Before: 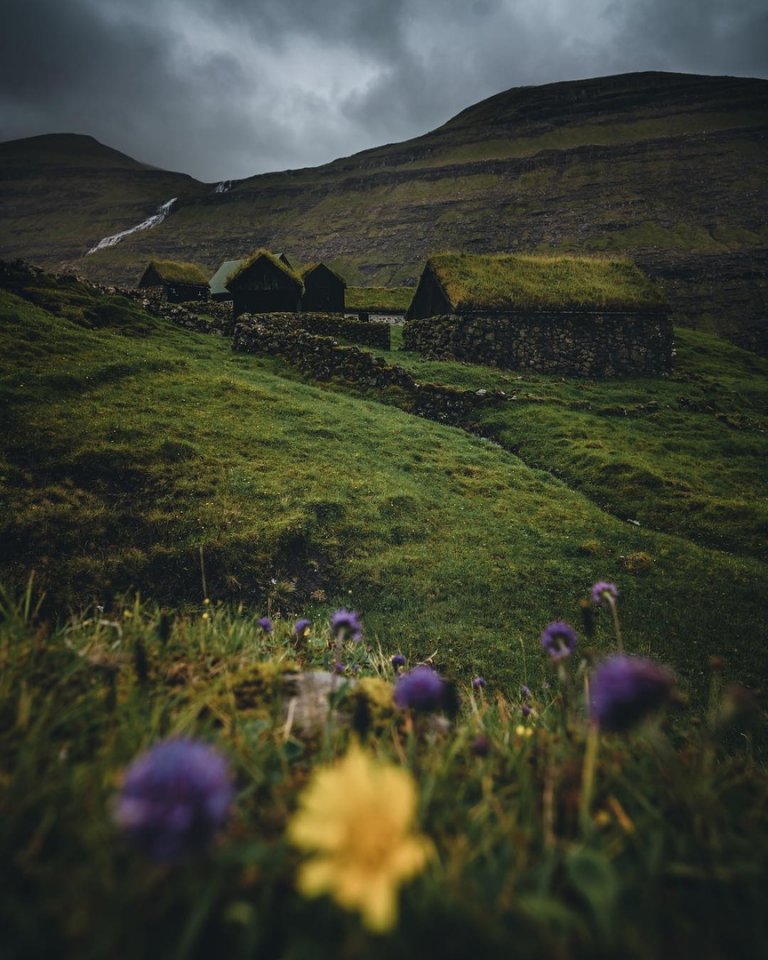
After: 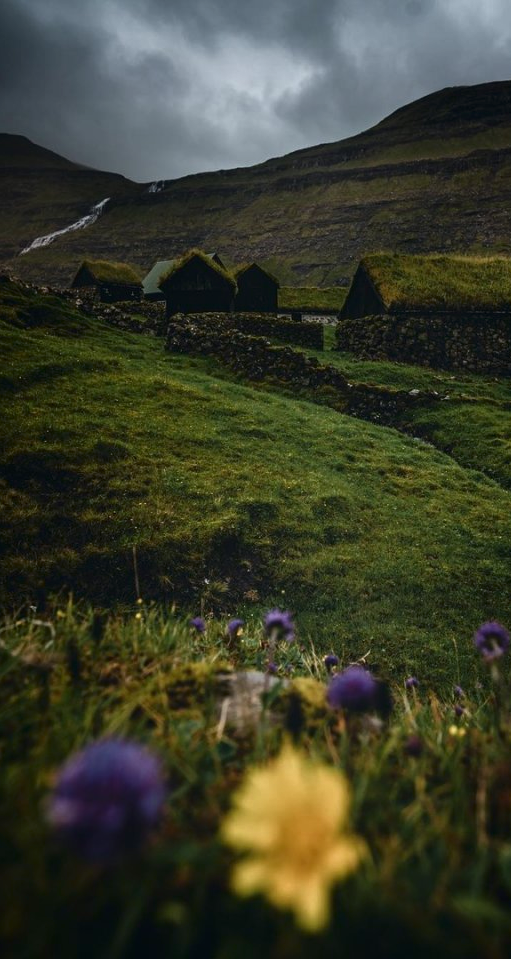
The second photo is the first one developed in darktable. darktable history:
shadows and highlights: shadows -62.32, white point adjustment -5.22, highlights 61.59
crop and rotate: left 8.786%, right 24.548%
